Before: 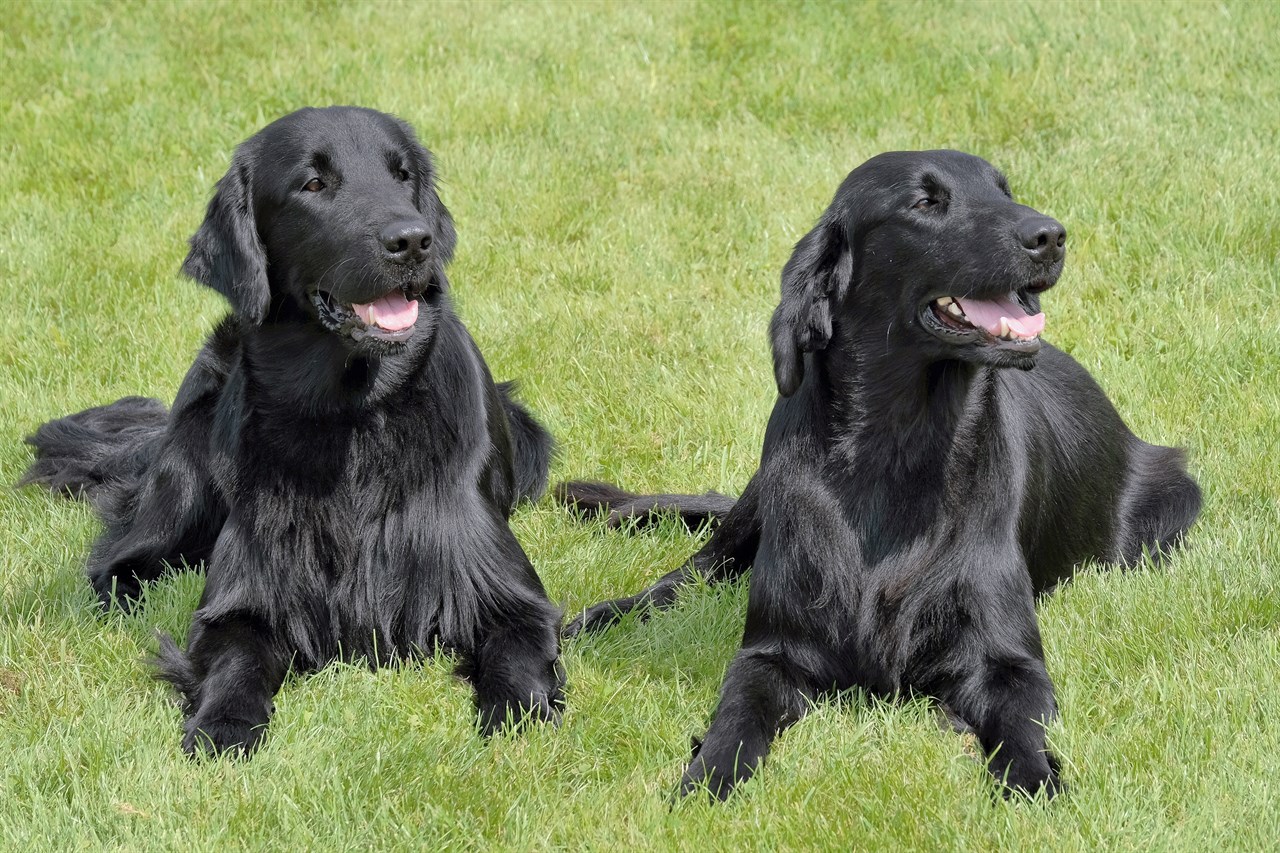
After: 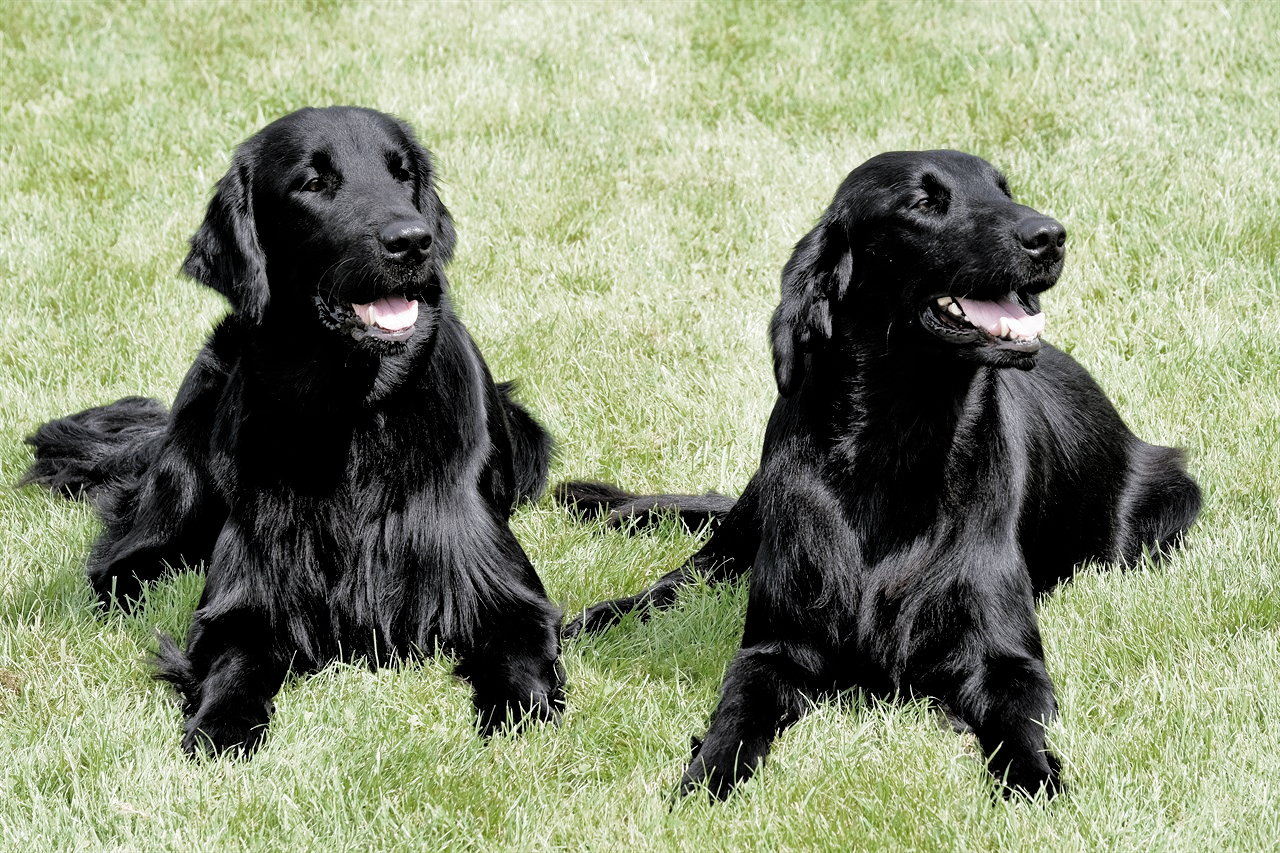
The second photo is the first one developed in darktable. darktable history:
filmic rgb: black relative exposure -3.52 EV, white relative exposure 2.29 EV, hardness 3.41, color science v4 (2020)
